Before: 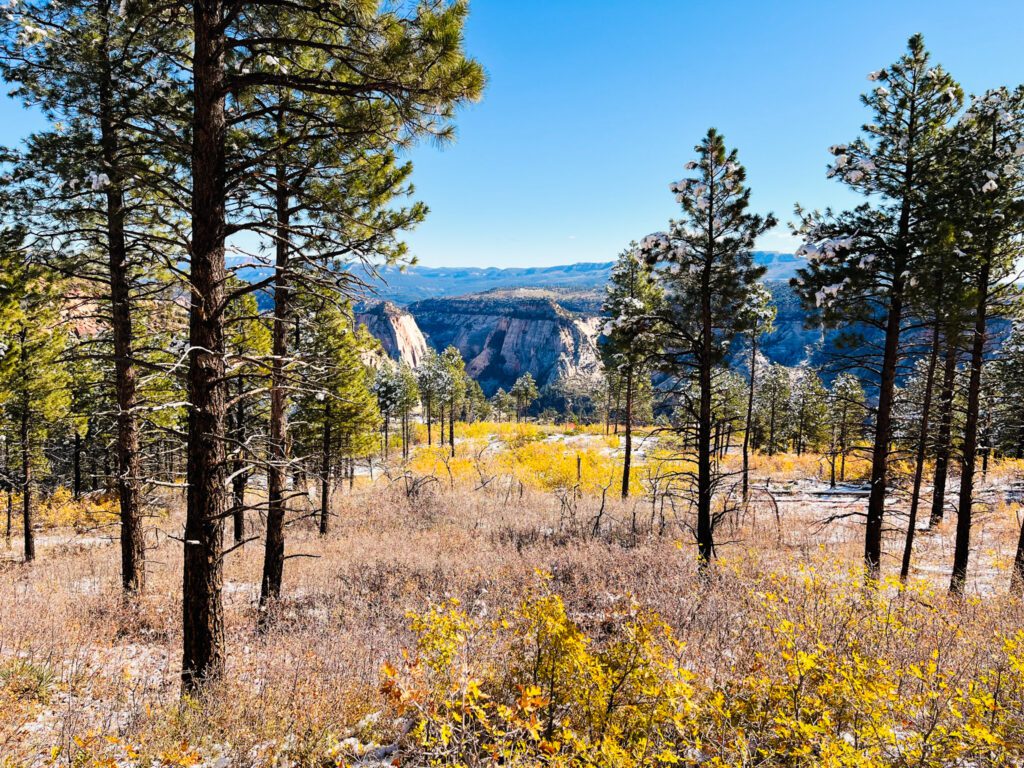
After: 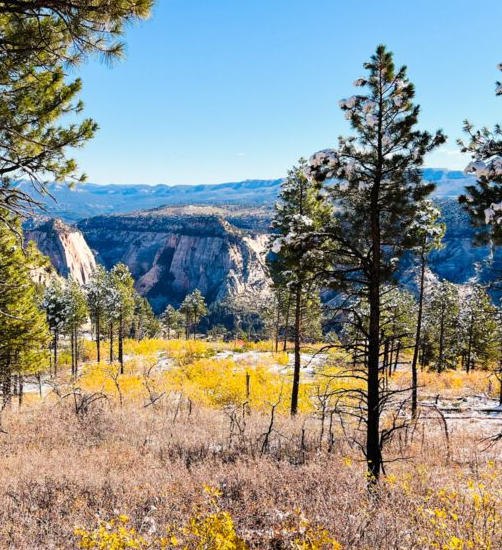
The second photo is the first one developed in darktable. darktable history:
crop: left 32.371%, top 10.923%, right 18.55%, bottom 17.446%
